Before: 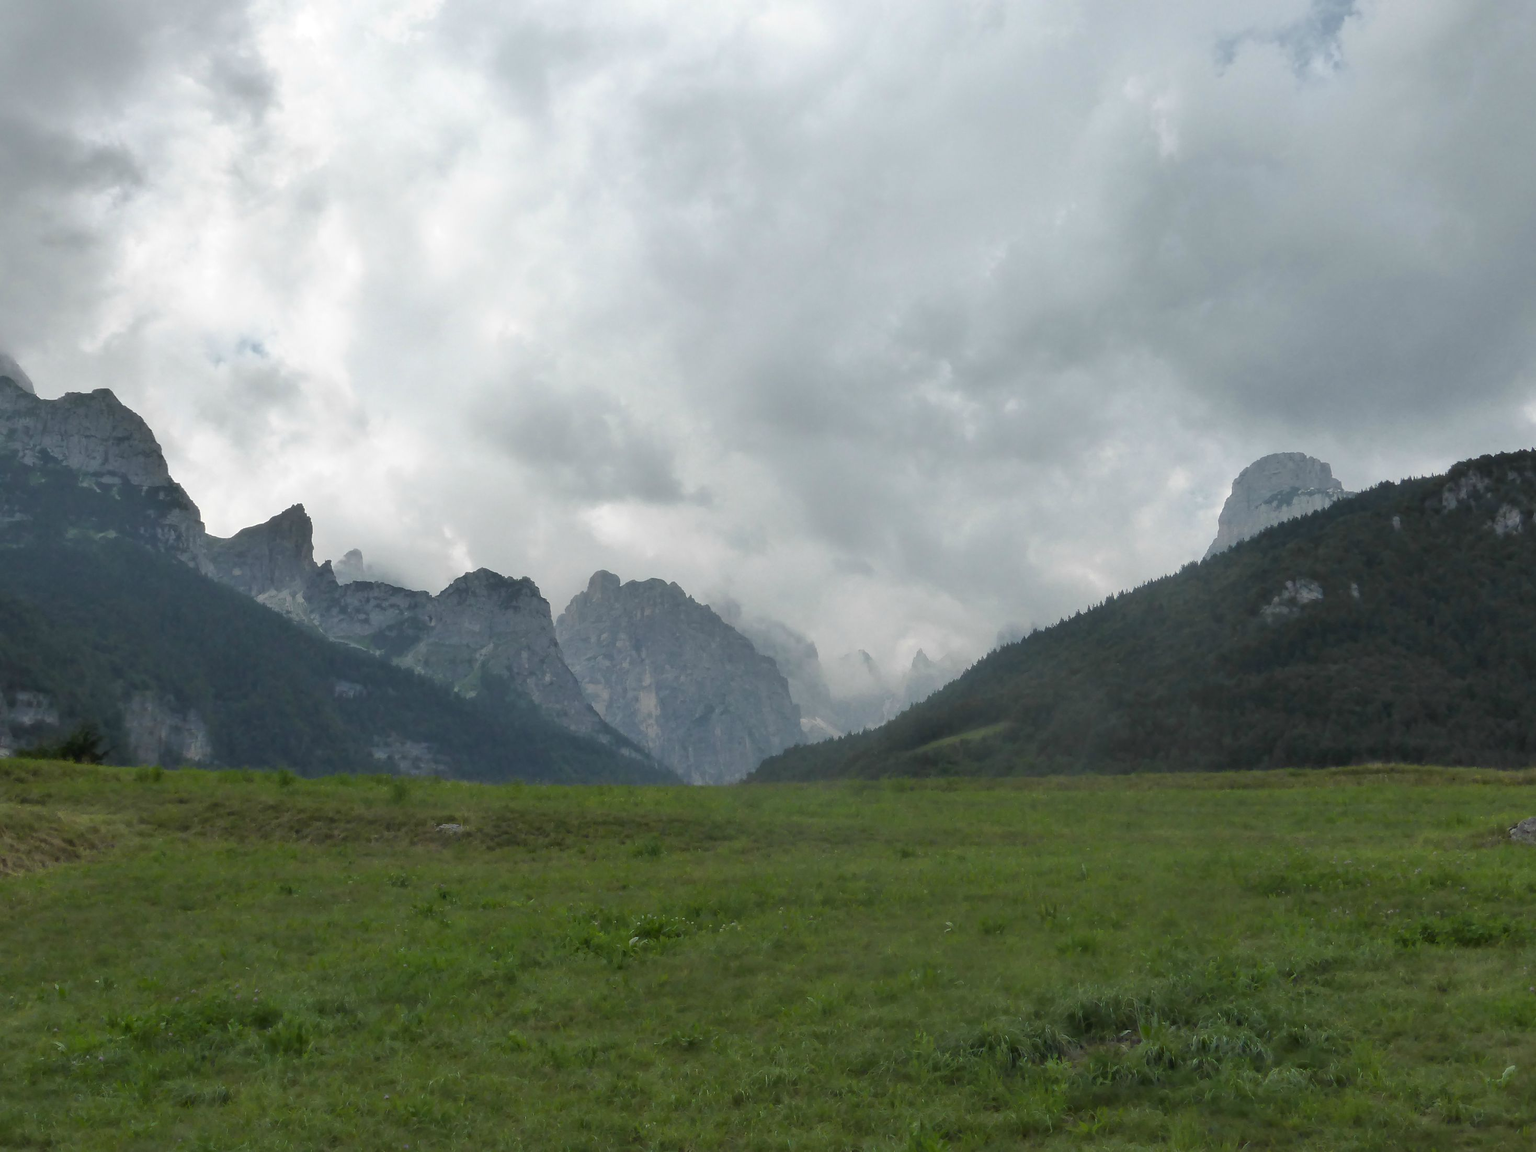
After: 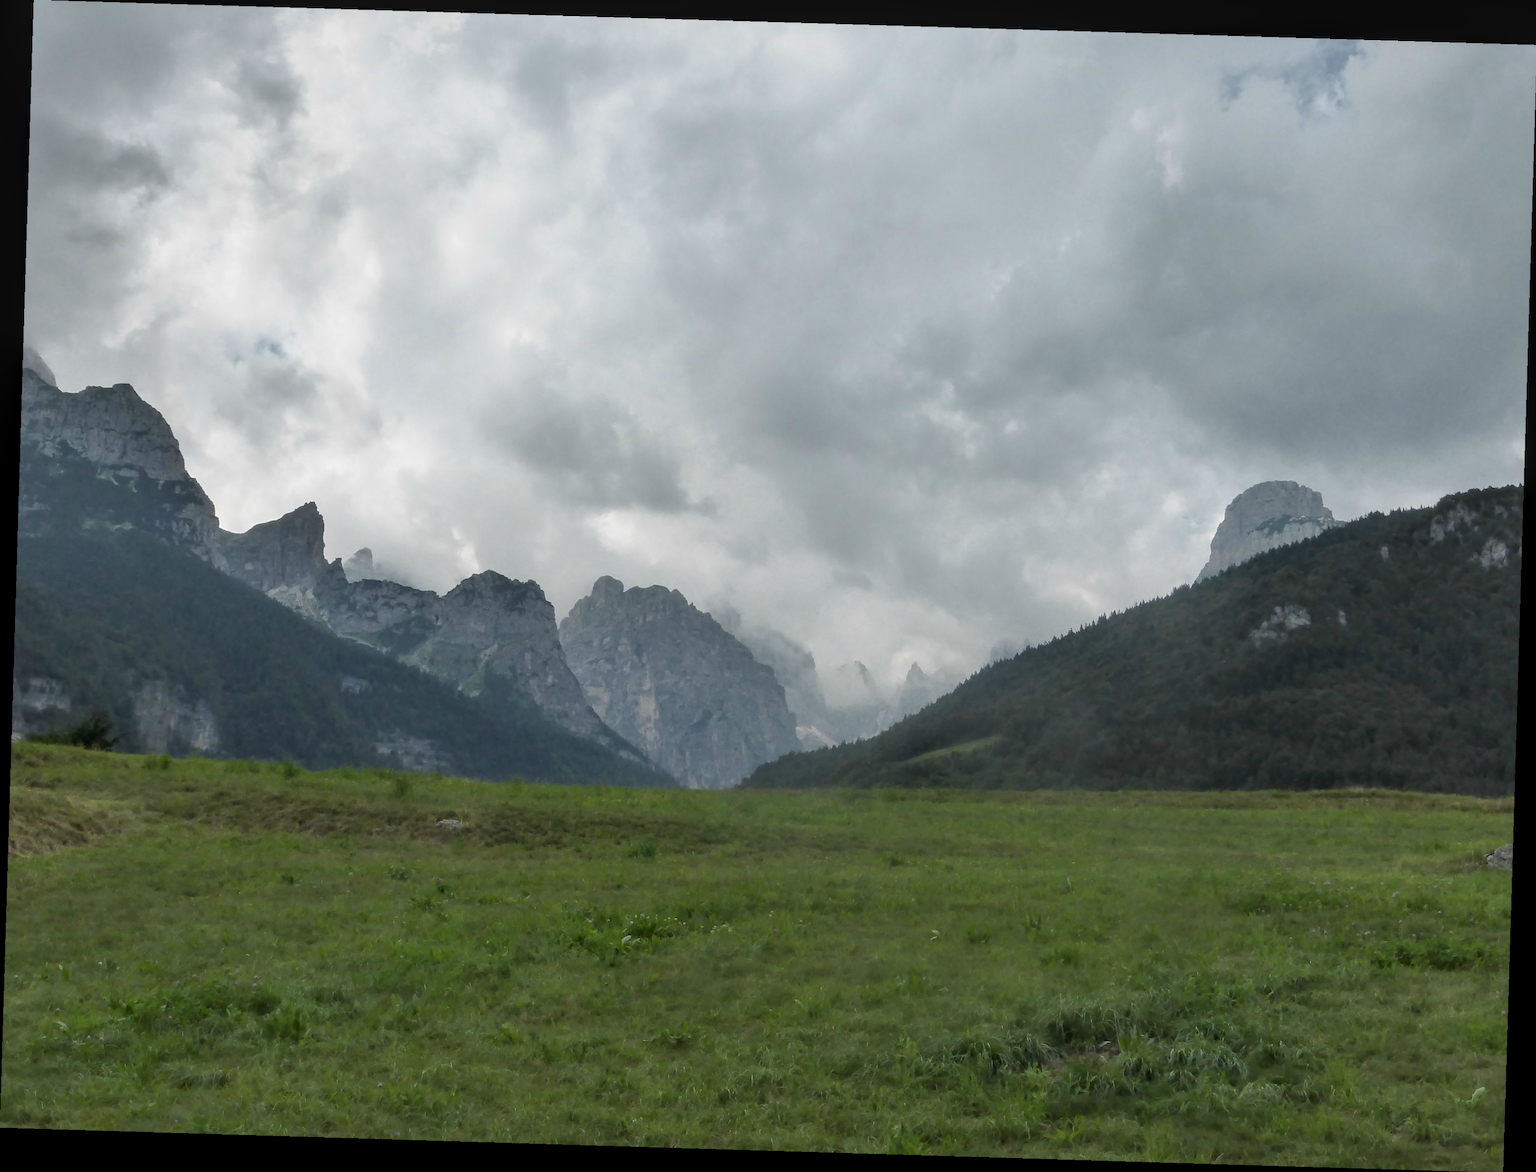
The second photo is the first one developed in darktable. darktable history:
local contrast: on, module defaults
rotate and perspective: rotation 1.72°, automatic cropping off
